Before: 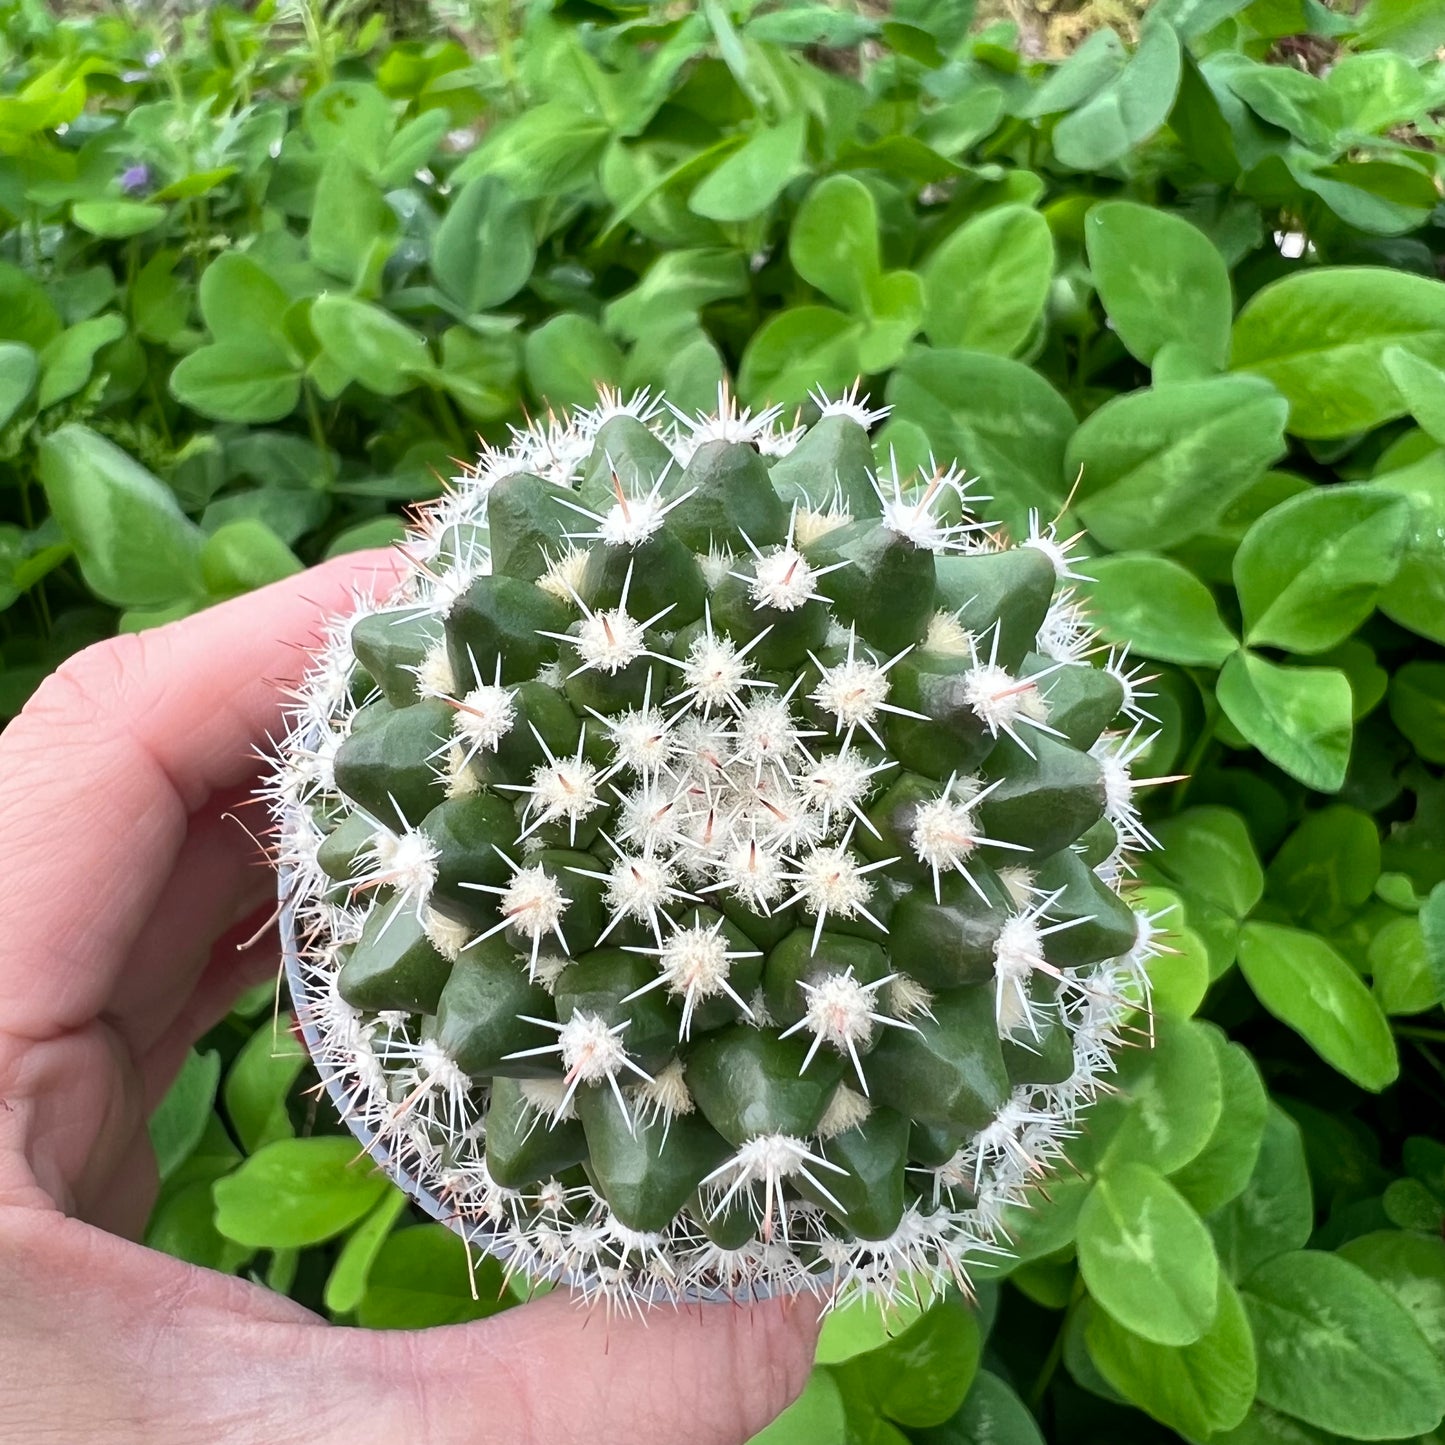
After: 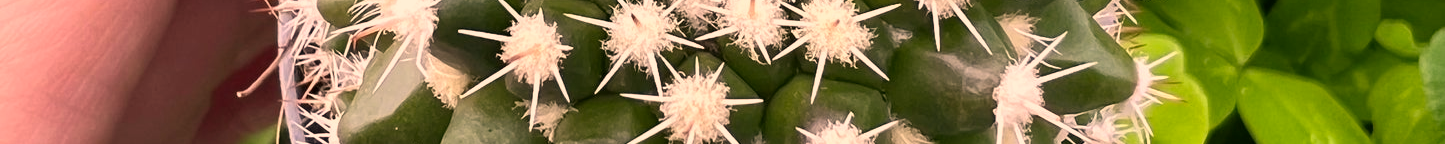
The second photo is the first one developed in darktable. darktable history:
color correction: highlights a* 21.88, highlights b* 22.25
crop and rotate: top 59.084%, bottom 30.916%
